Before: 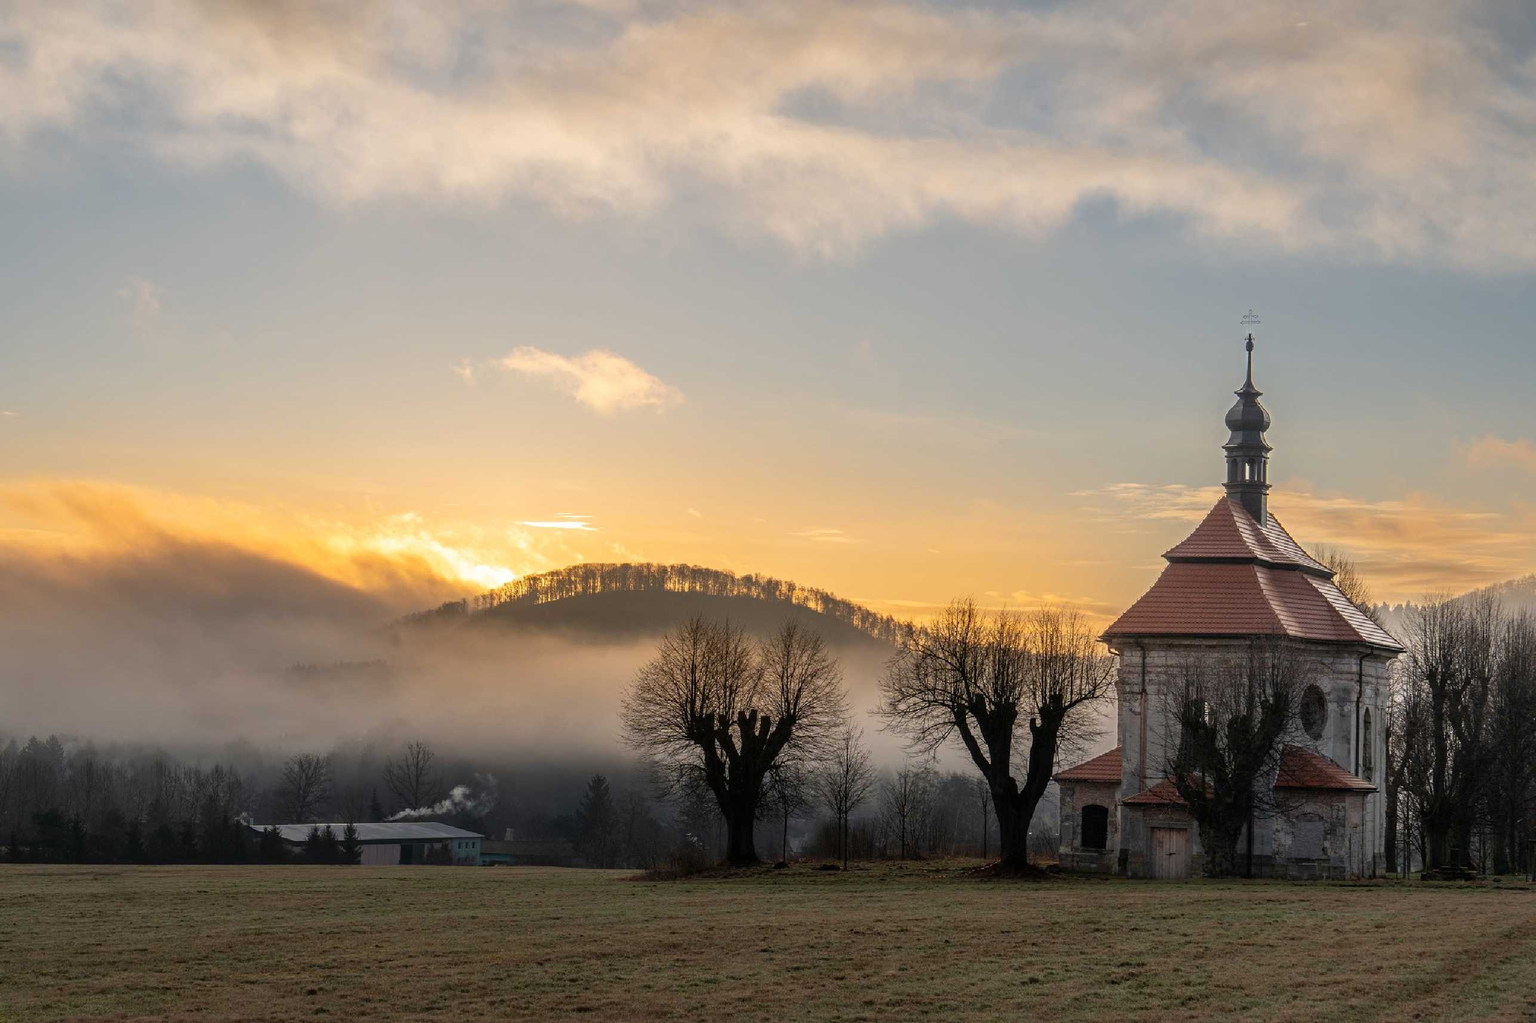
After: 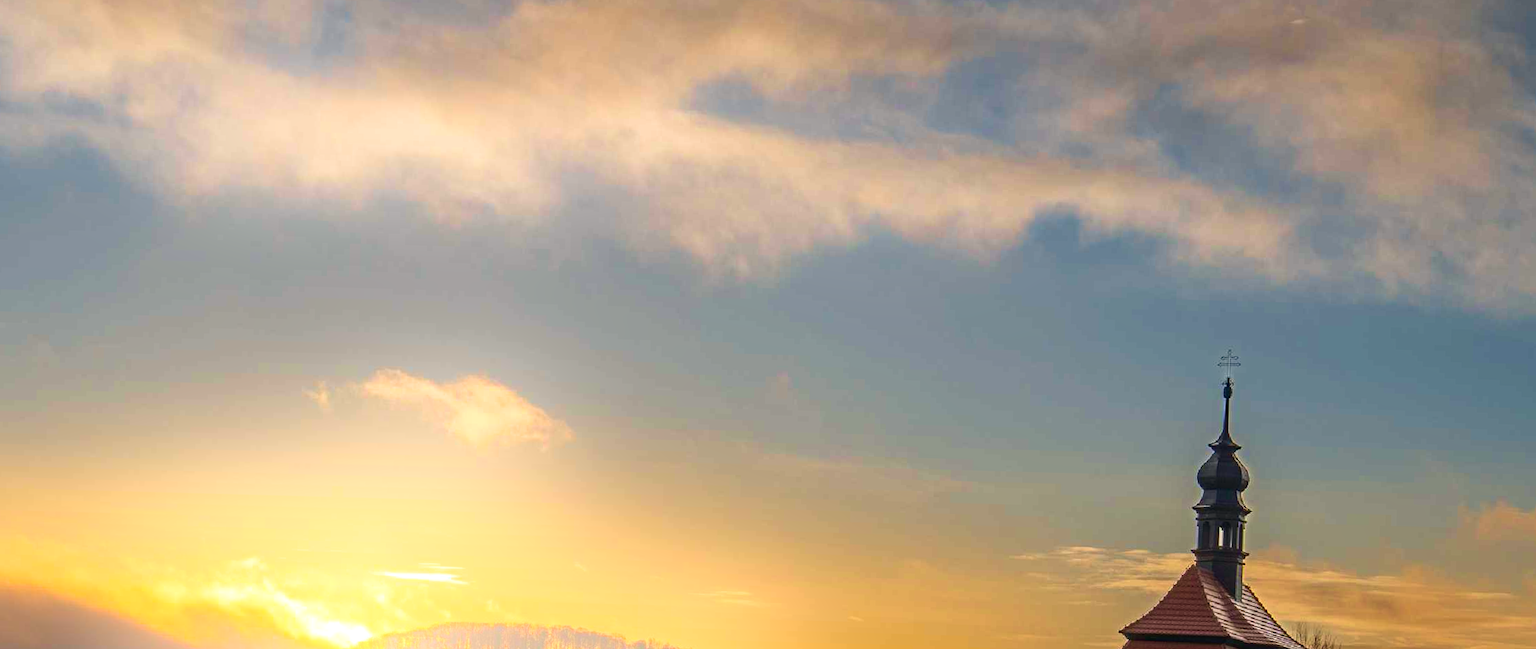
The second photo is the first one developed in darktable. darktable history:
haze removal: strength 0.29, distance 0.25, compatibility mode true, adaptive false
velvia: strength 39.63%
crop and rotate: left 11.812%, bottom 42.776%
contrast brightness saturation: contrast 0.07, brightness -0.14, saturation 0.11
bloom: on, module defaults
rotate and perspective: rotation 1.57°, crop left 0.018, crop right 0.982, crop top 0.039, crop bottom 0.961
